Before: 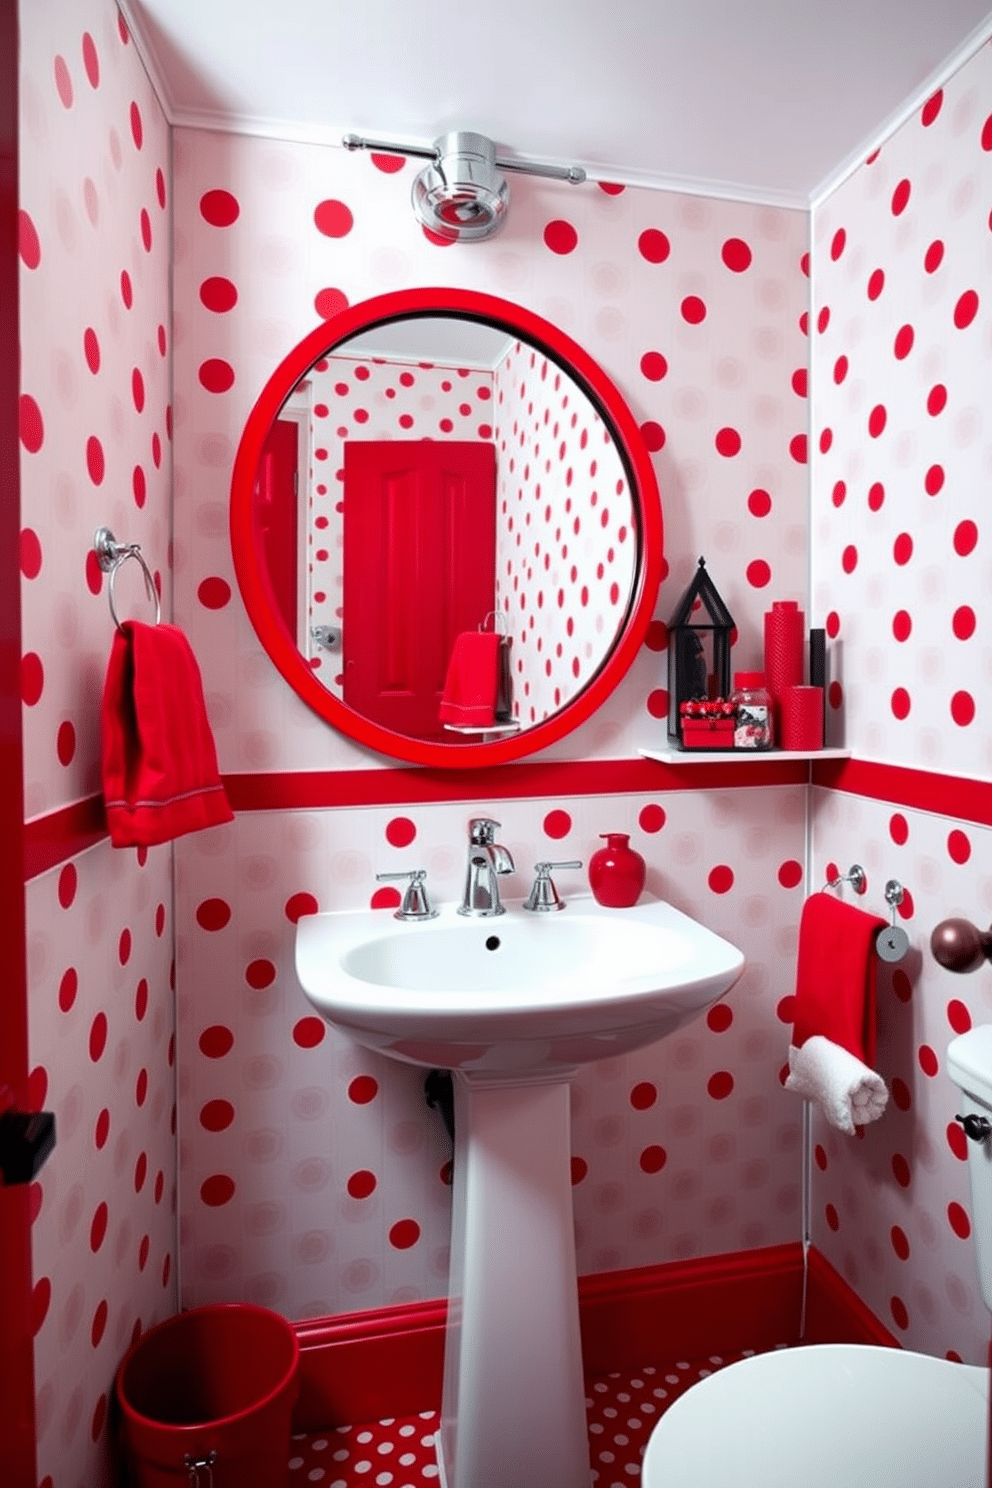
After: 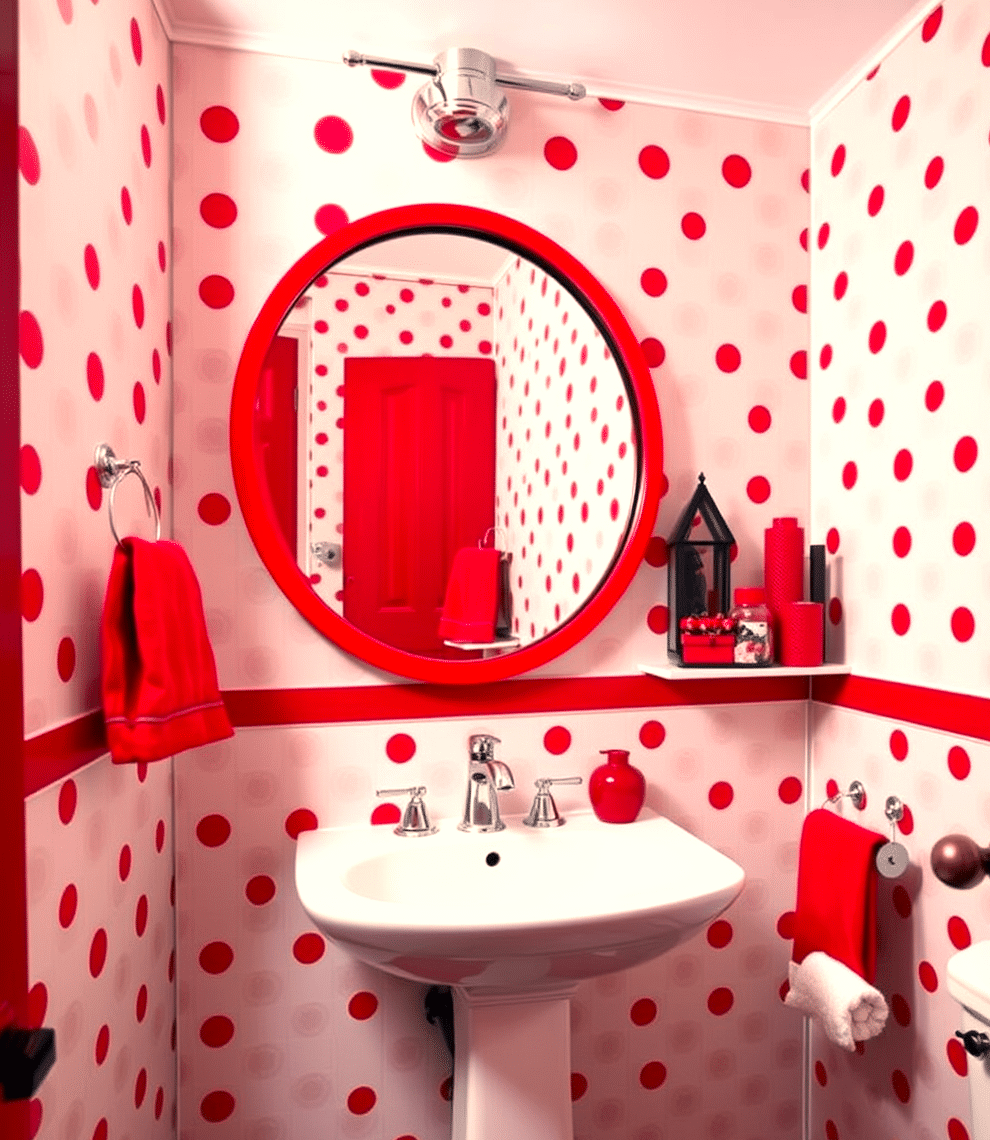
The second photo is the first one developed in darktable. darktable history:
color correction: highlights a* 17.54, highlights b* 19
crop: top 5.647%, bottom 17.736%
exposure: black level correction 0, exposure 0.399 EV, compensate highlight preservation false
